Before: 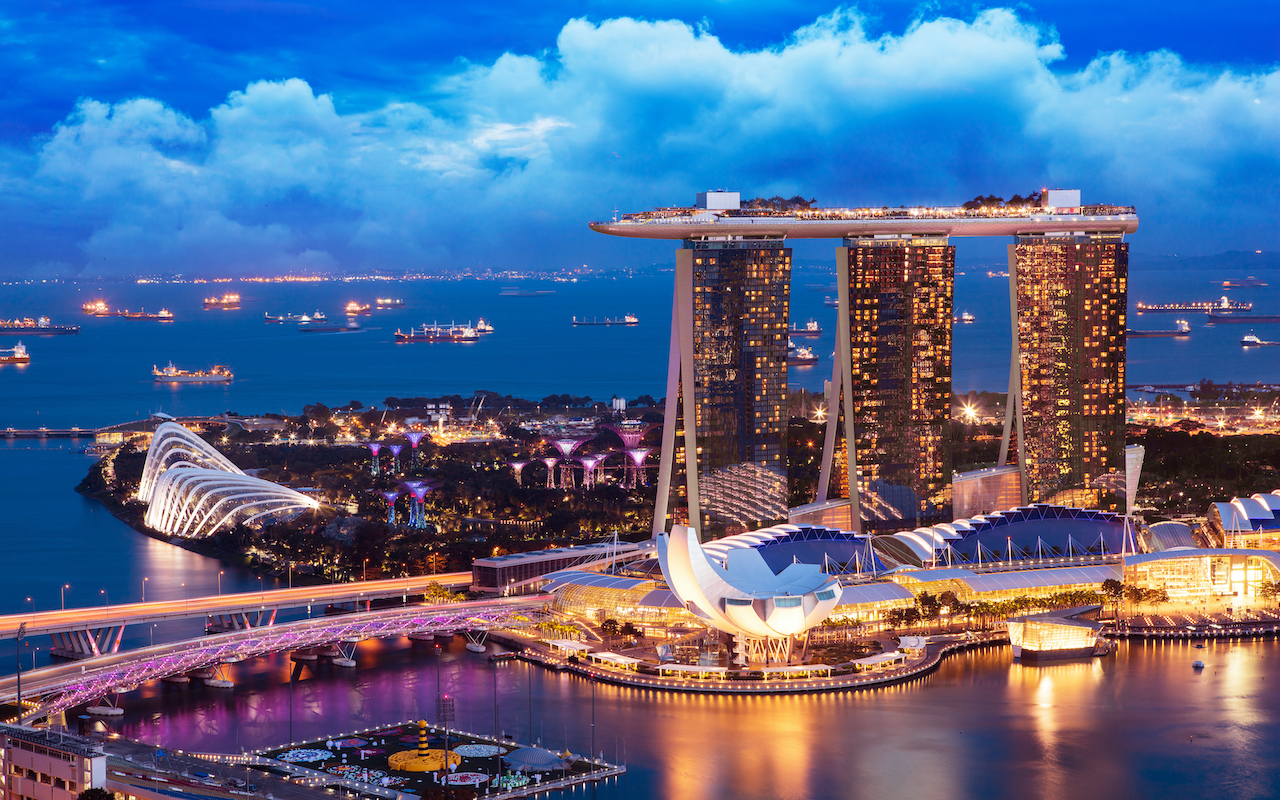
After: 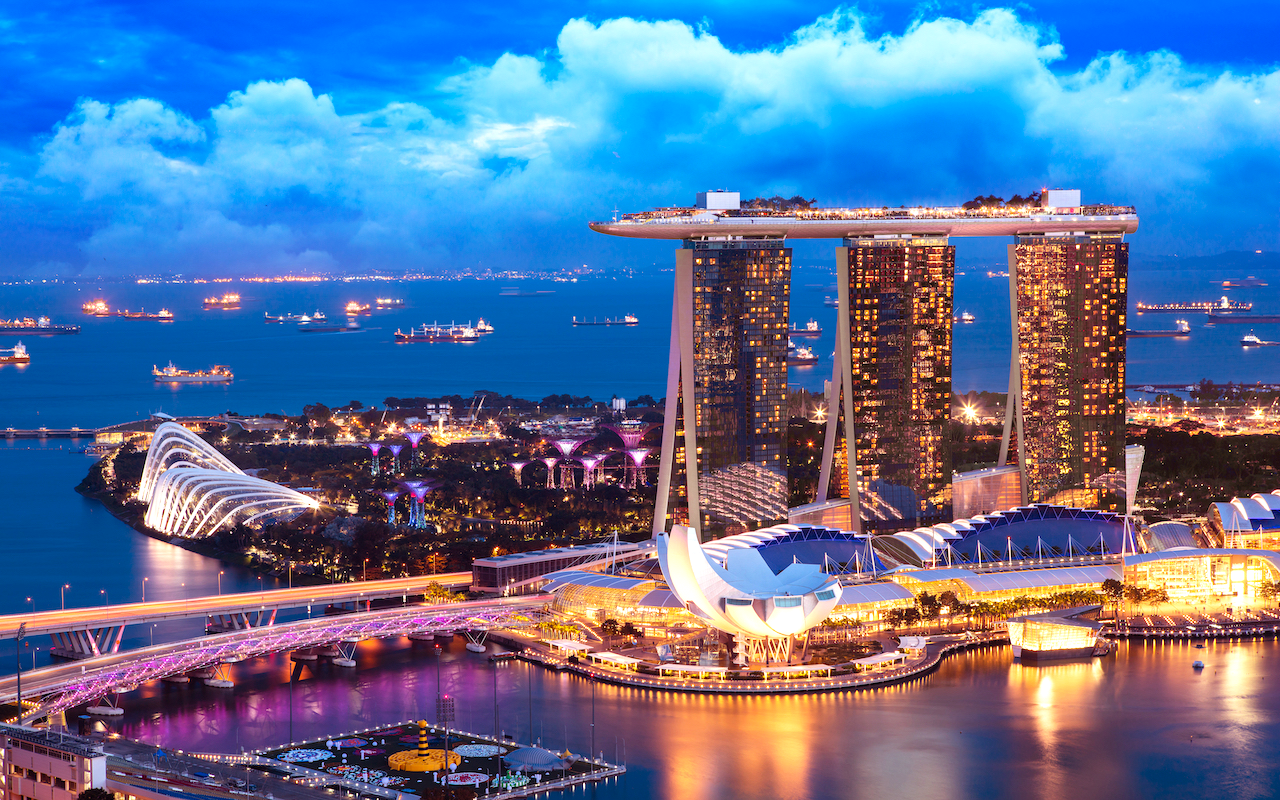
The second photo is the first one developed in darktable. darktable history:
contrast brightness saturation: contrast 0.04, saturation 0.07
exposure: exposure 0.3 EV, compensate highlight preservation false
